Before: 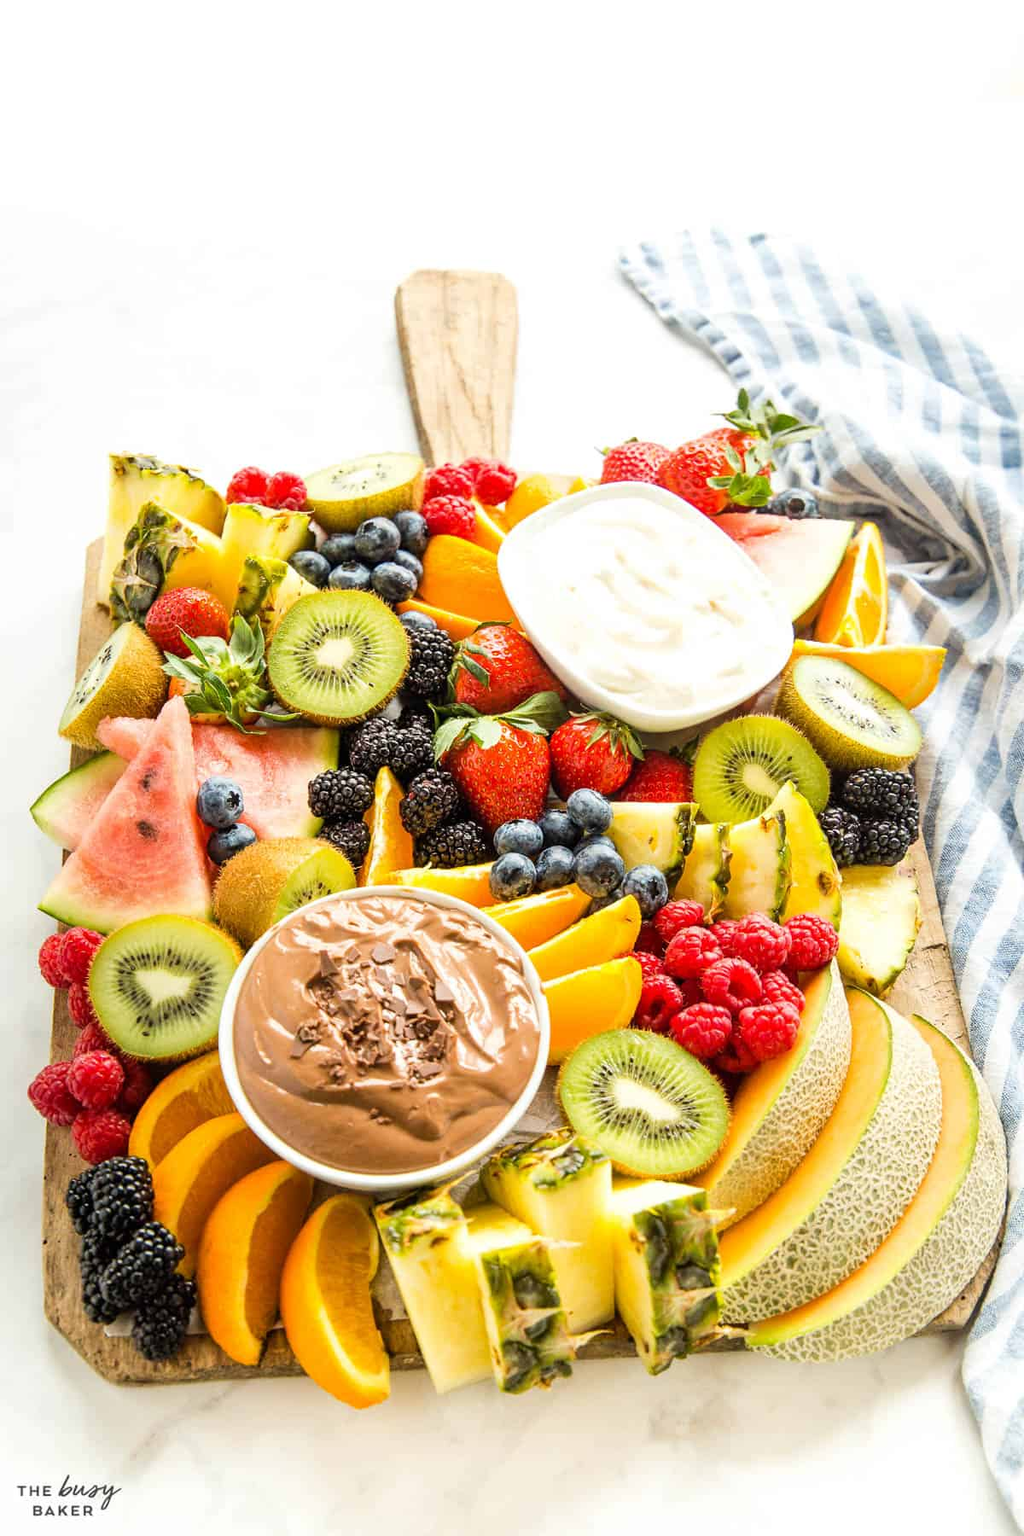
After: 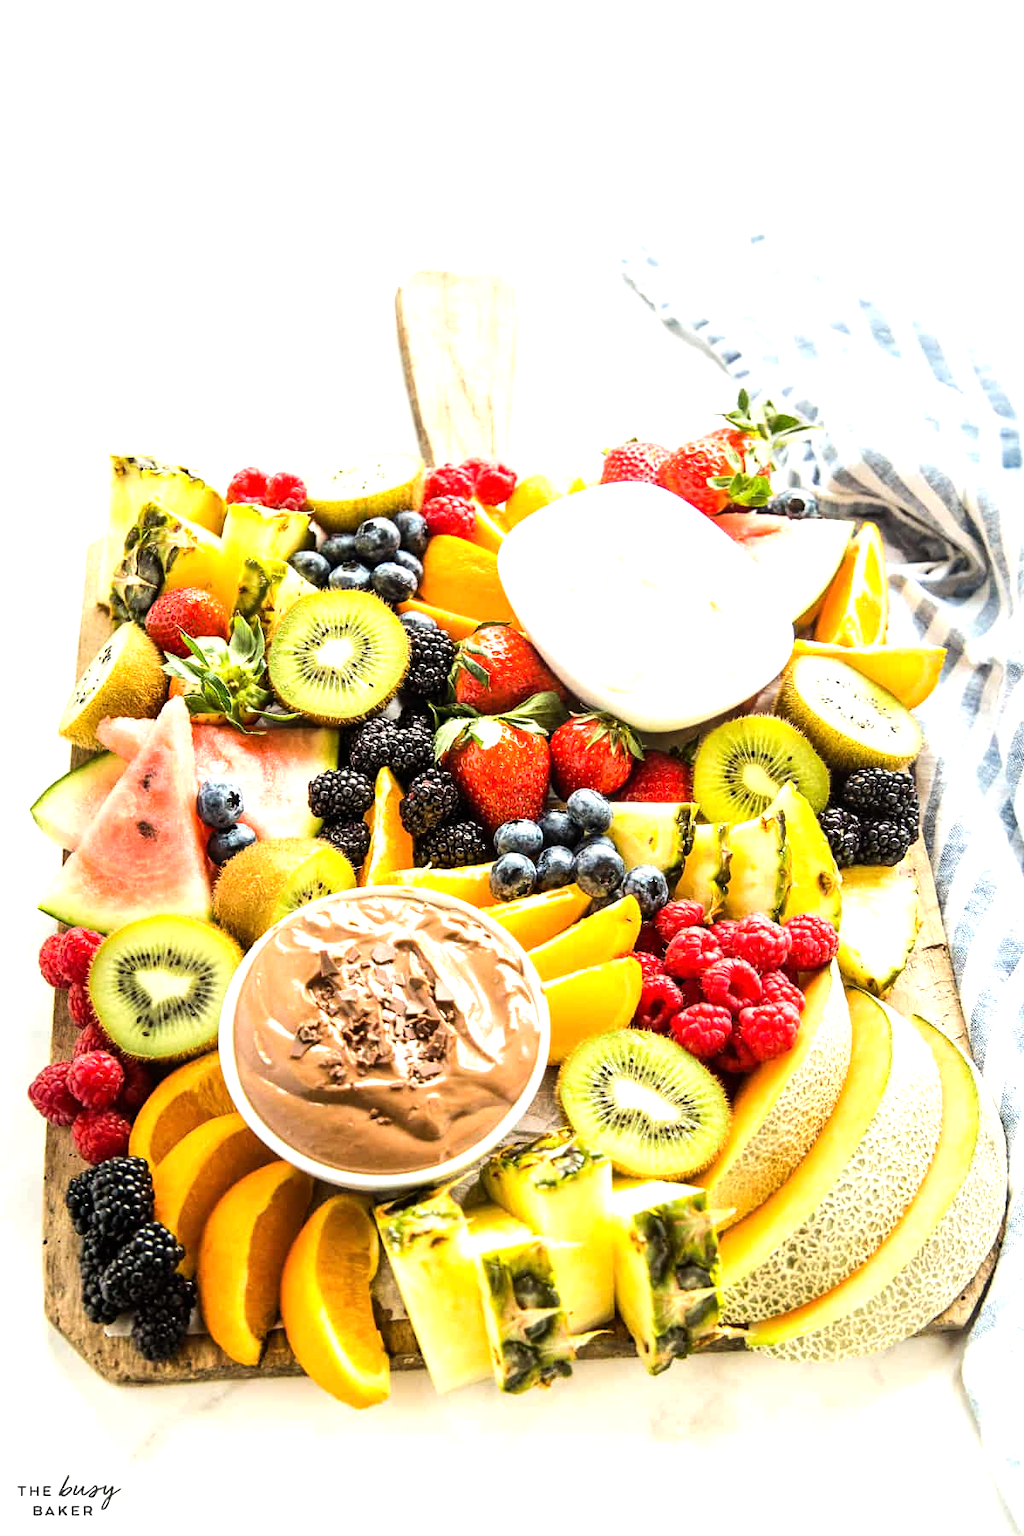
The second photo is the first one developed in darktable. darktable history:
tone equalizer: -8 EV -0.772 EV, -7 EV -0.696 EV, -6 EV -0.561 EV, -5 EV -0.377 EV, -3 EV 0.392 EV, -2 EV 0.6 EV, -1 EV 0.679 EV, +0 EV 0.779 EV, edges refinement/feathering 500, mask exposure compensation -1.57 EV, preserve details no
